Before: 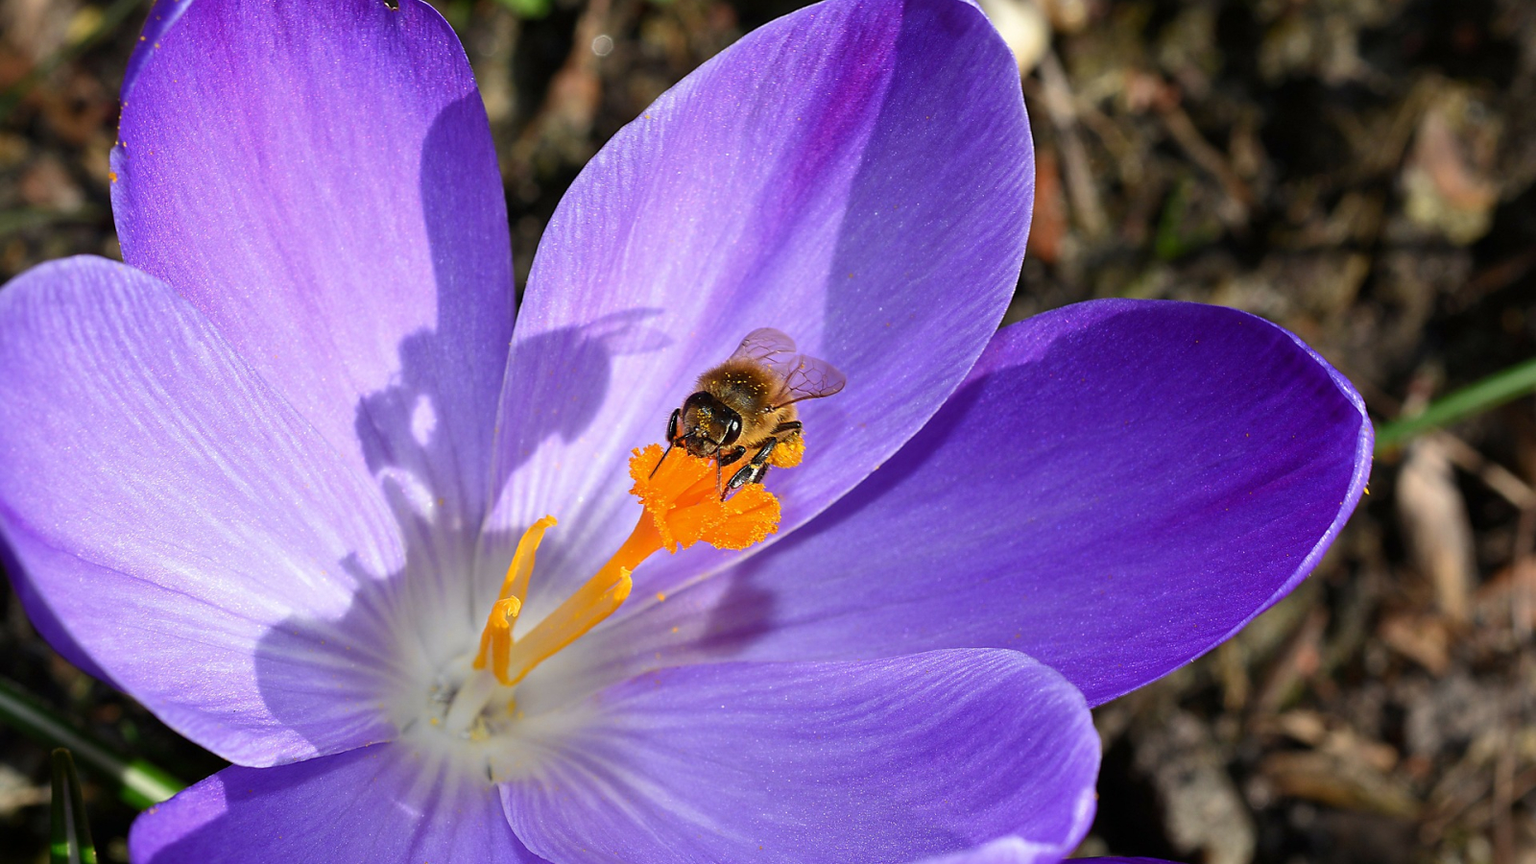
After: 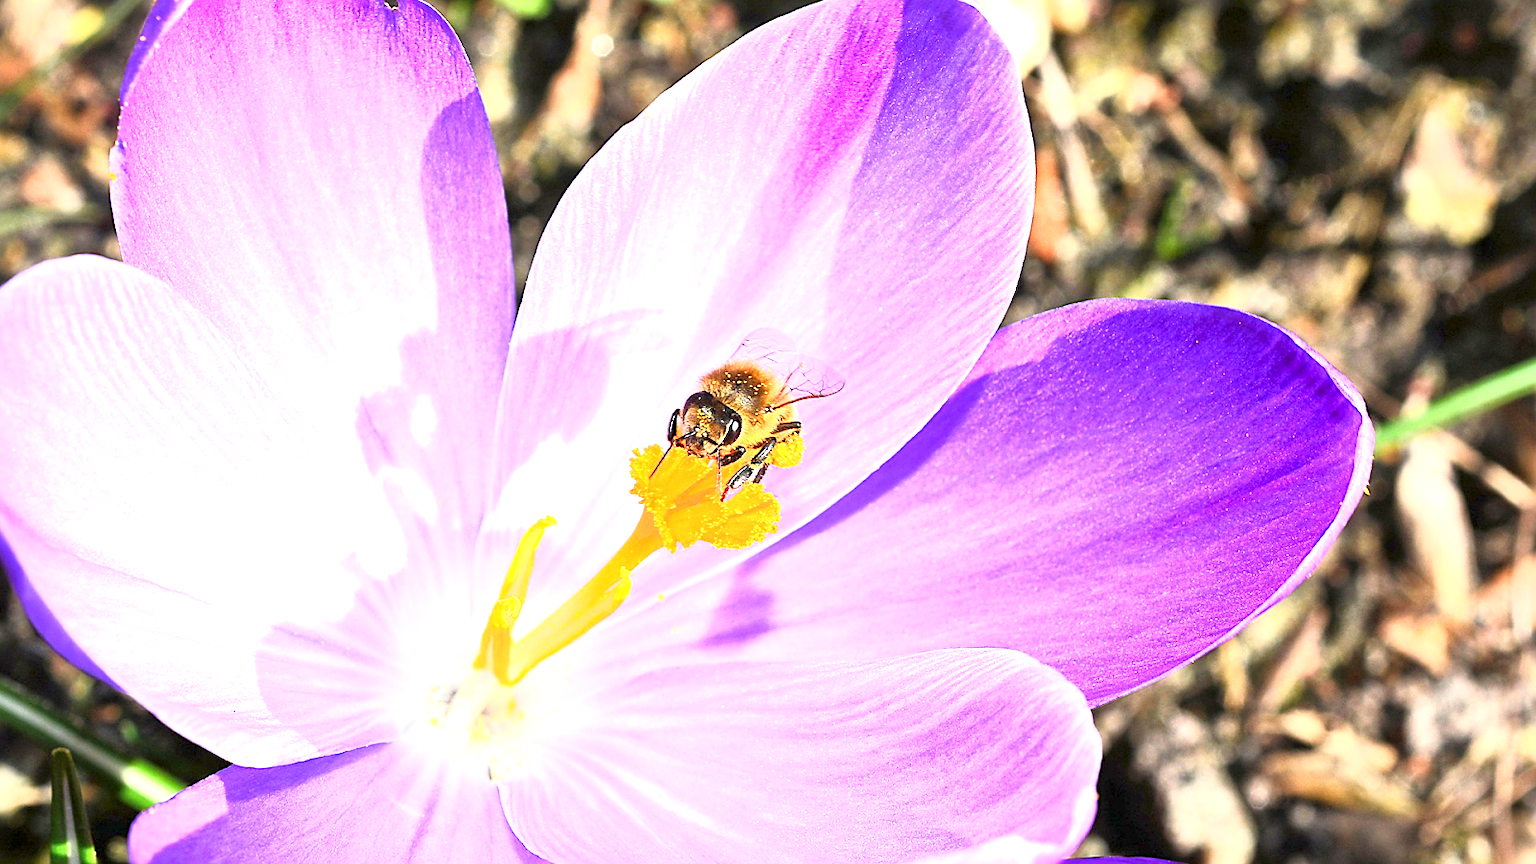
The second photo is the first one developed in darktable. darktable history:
sharpen: on, module defaults
base curve: curves: ch0 [(0, 0) (0.088, 0.125) (0.176, 0.251) (0.354, 0.501) (0.613, 0.749) (1, 0.877)]
shadows and highlights: shadows -13.42, white point adjustment 3.91, highlights 28.03
exposure: black level correction 0, exposure 1.998 EV, compensate exposure bias true, compensate highlight preservation false
local contrast: mode bilateral grid, contrast 20, coarseness 50, detail 150%, midtone range 0.2
